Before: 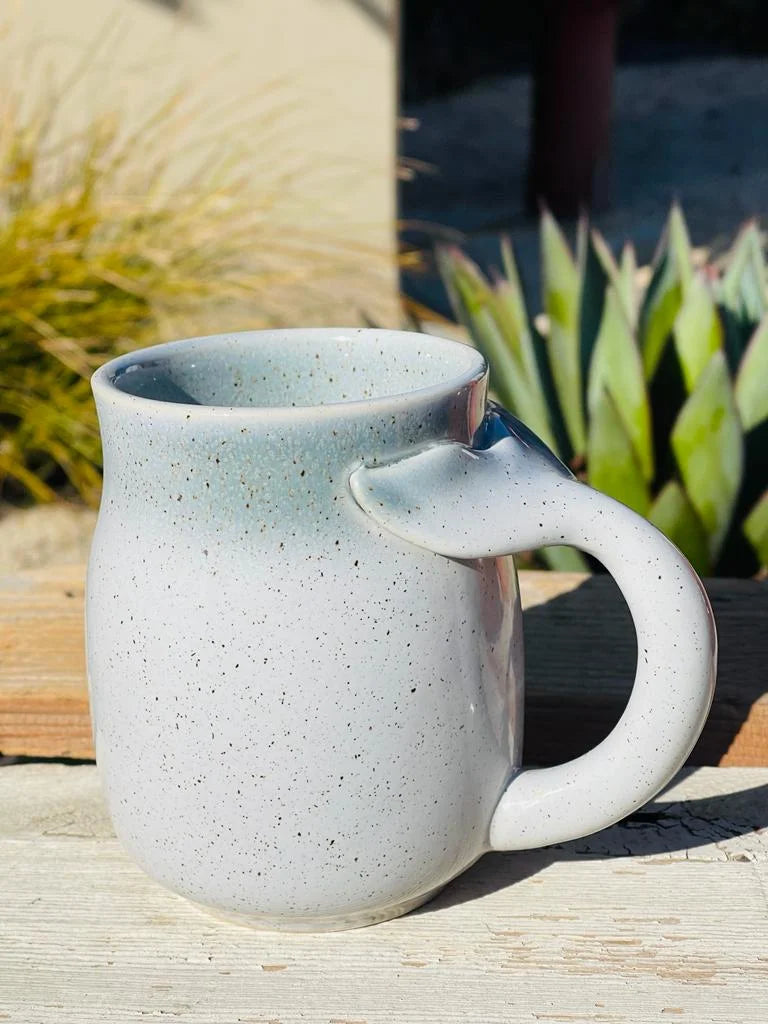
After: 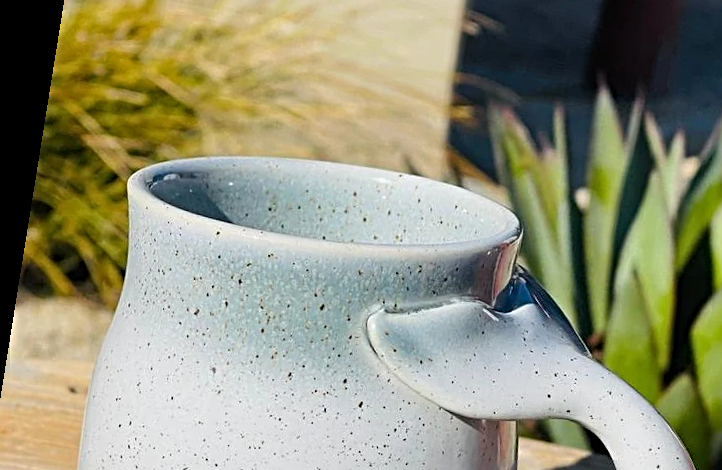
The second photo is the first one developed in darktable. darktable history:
crop: left 7.036%, top 18.398%, right 14.379%, bottom 40.043%
sharpen: radius 4
exposure: compensate highlight preservation false
rotate and perspective: rotation 9.12°, automatic cropping off
